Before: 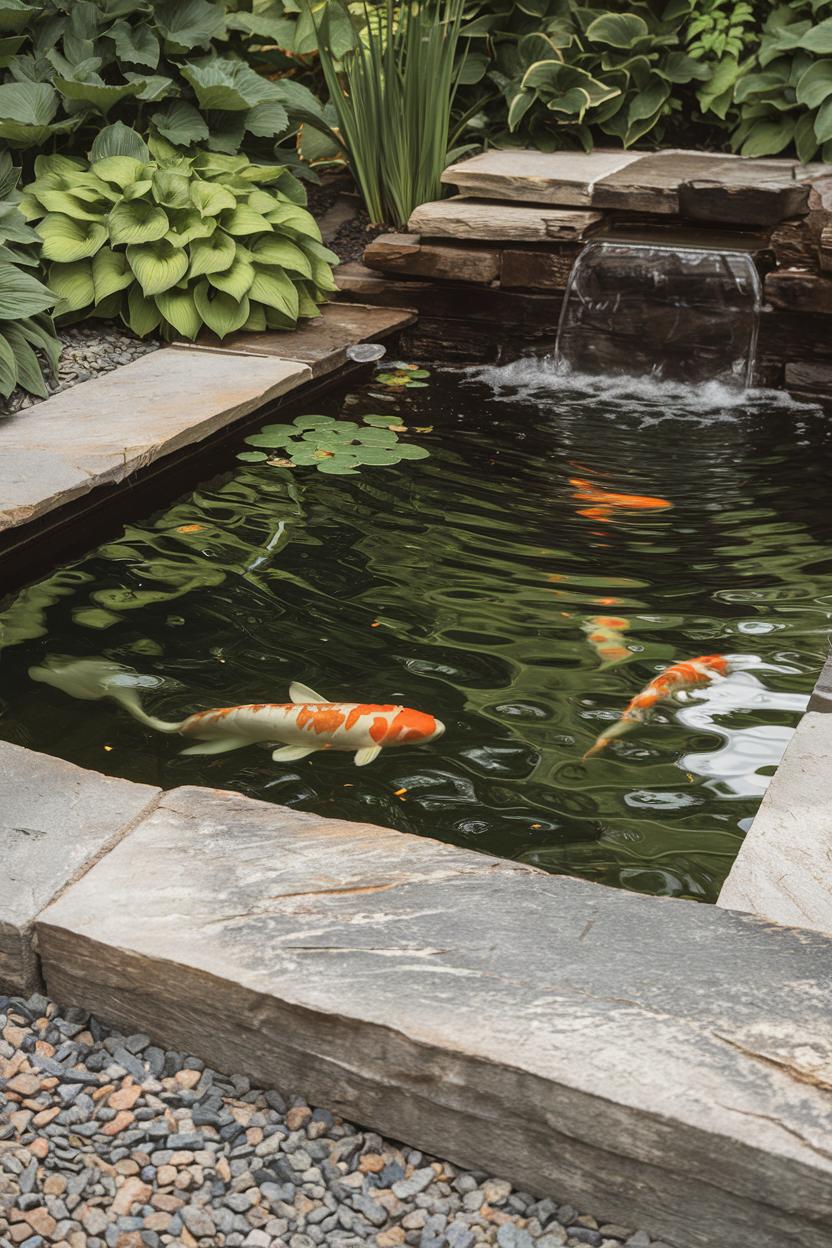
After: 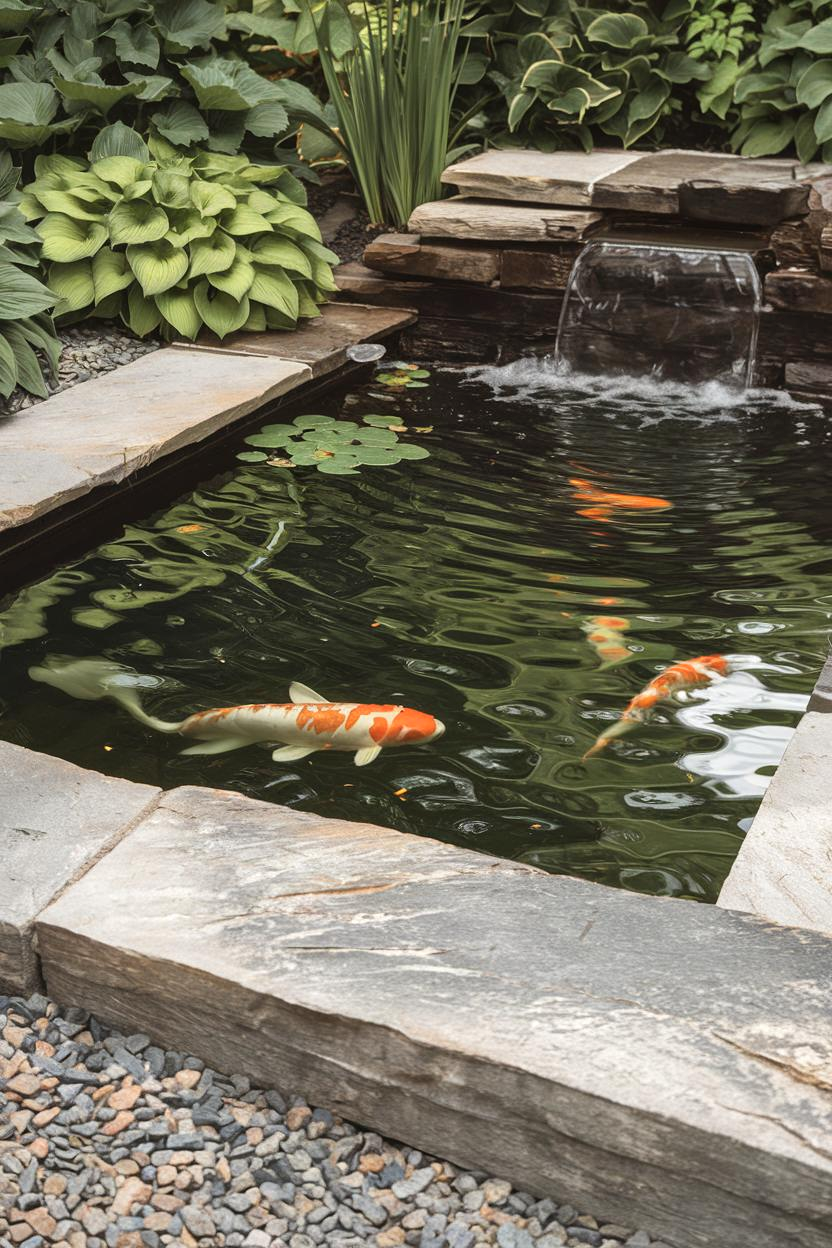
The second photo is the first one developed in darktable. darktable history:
shadows and highlights: radius 46.22, white point adjustment 6.62, compress 79.28%, soften with gaussian
